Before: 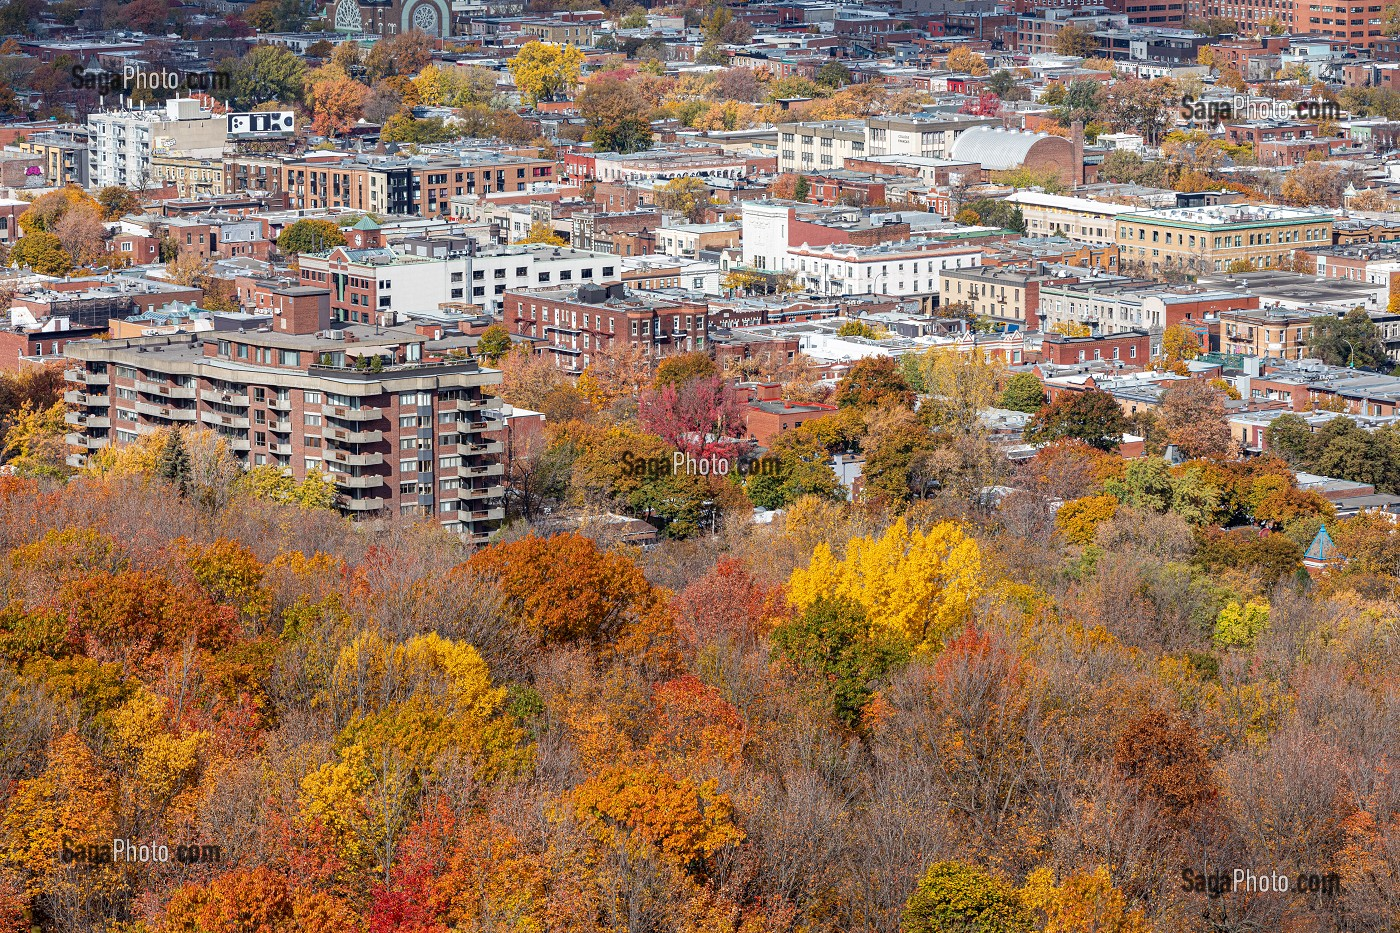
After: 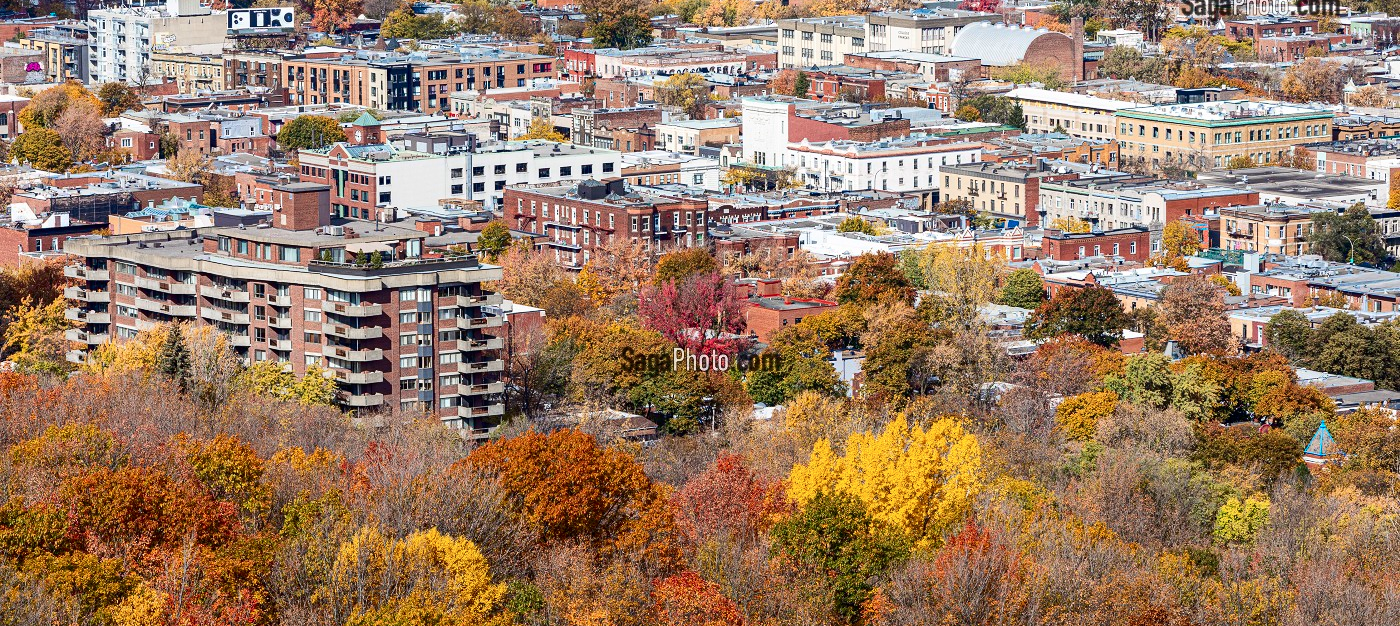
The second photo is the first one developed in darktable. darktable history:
tone curve: curves: ch0 [(0, 0) (0.055, 0.031) (0.282, 0.215) (0.729, 0.785) (1, 1)], color space Lab, independent channels, preserve colors none
color zones: curves: ch1 [(0.25, 0.5) (0.747, 0.71)]
crop: top 11.171%, bottom 21.67%
